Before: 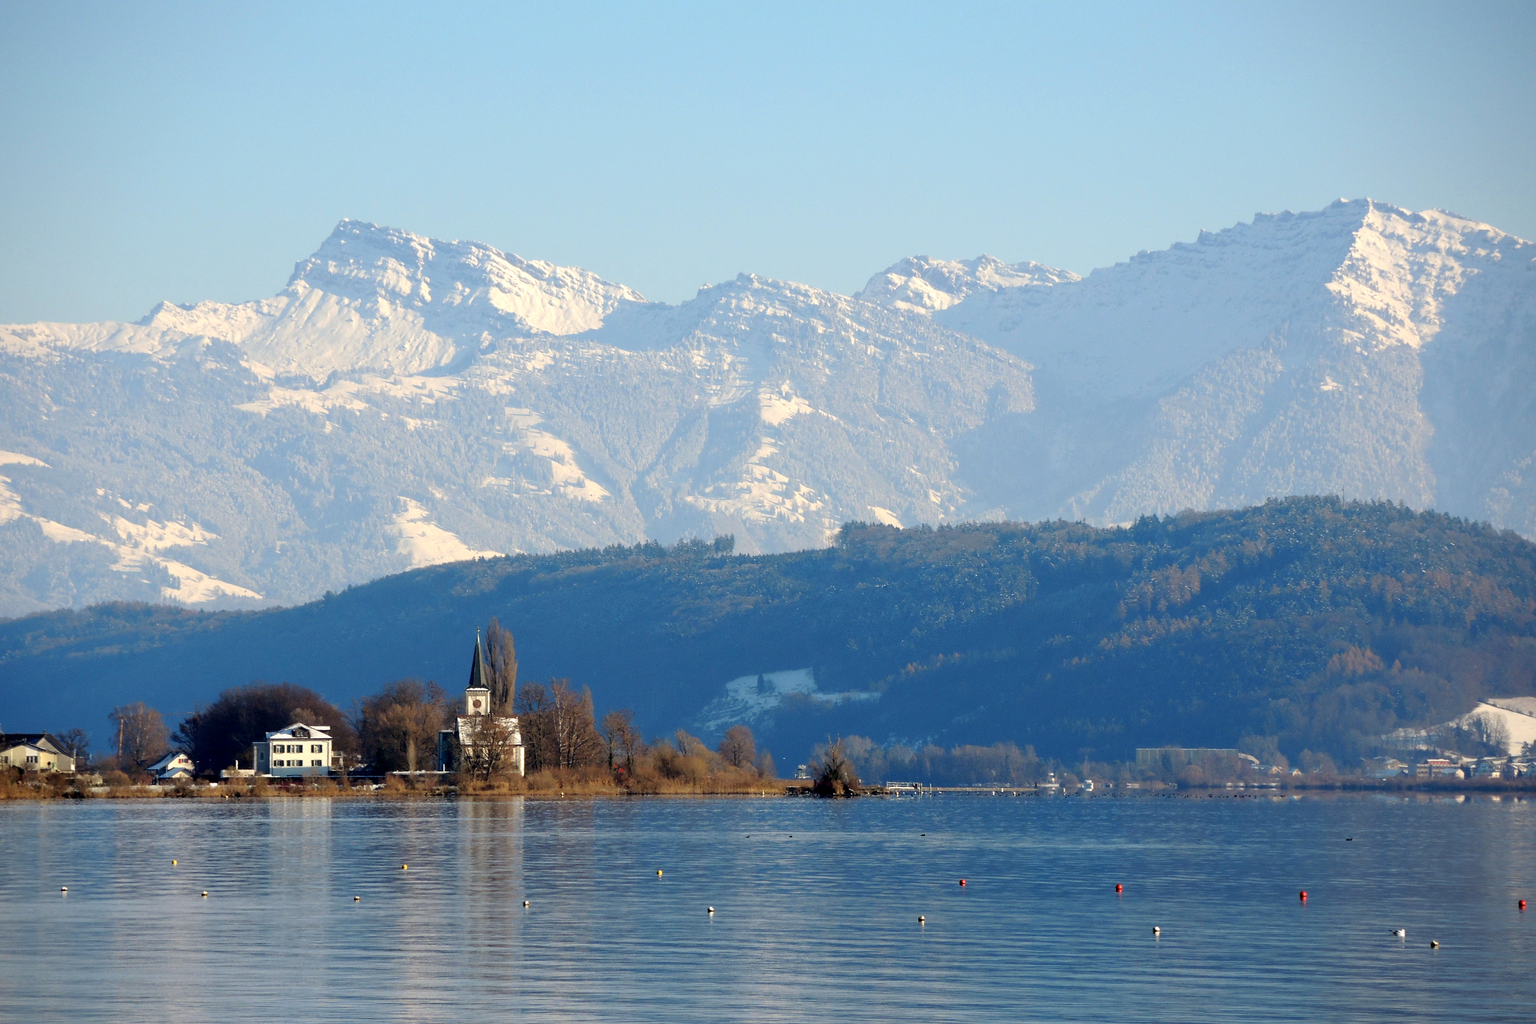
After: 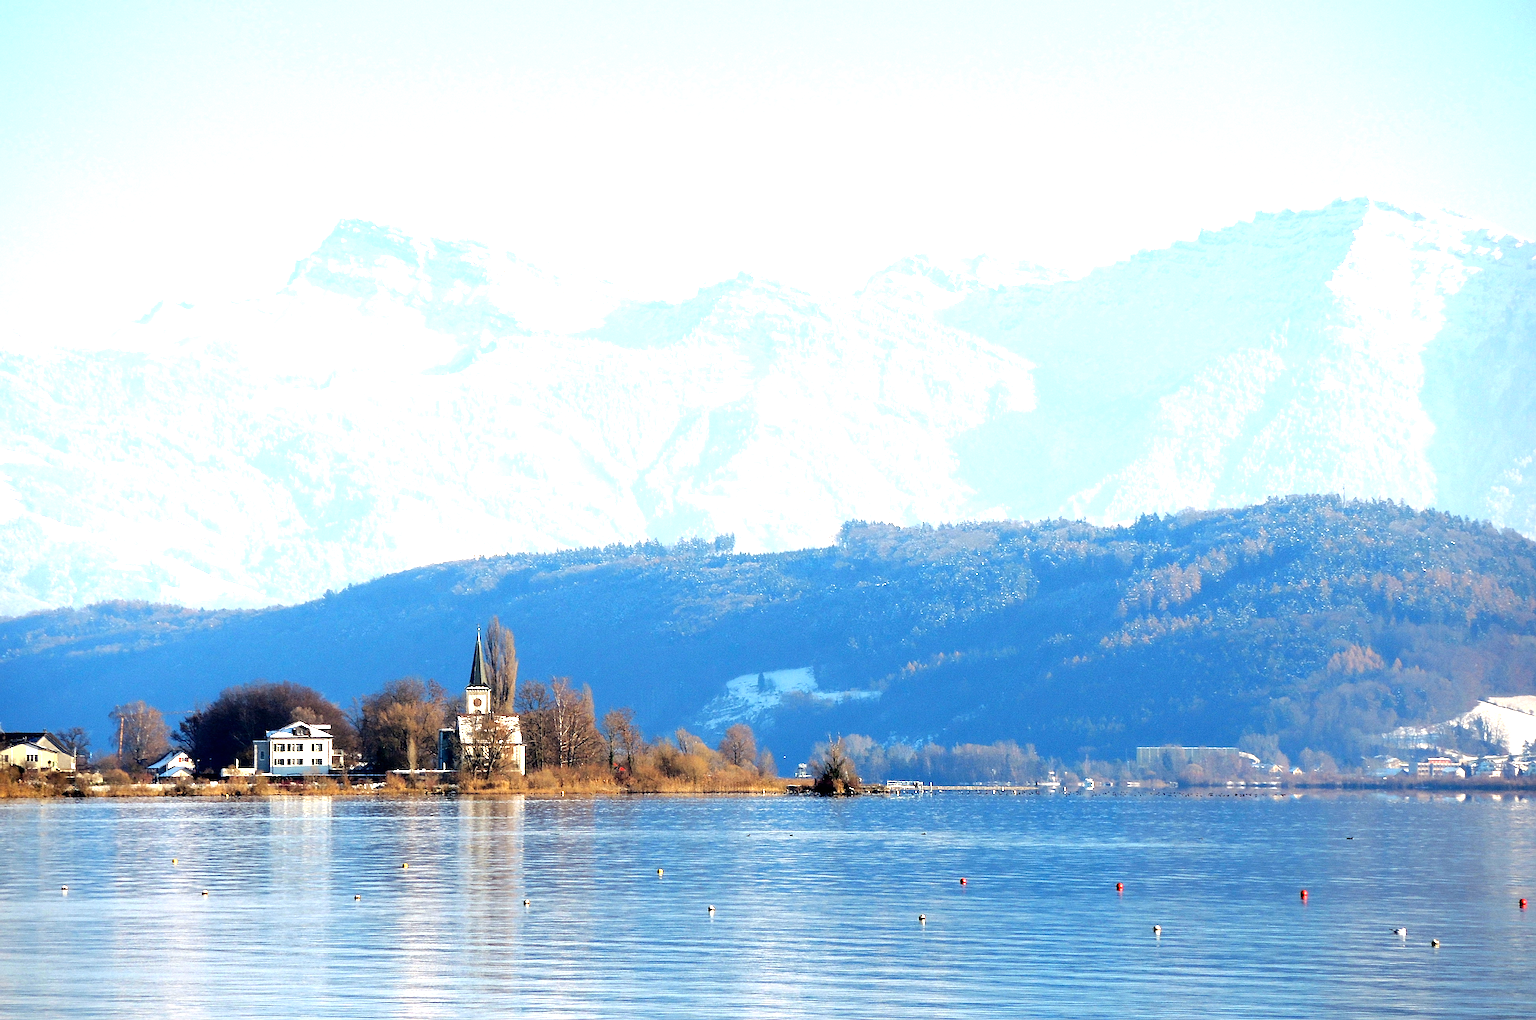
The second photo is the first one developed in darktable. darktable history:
crop: top 0.214%, bottom 0.179%
color balance rgb: perceptual saturation grading › global saturation 0.24%, perceptual brilliance grading › global brilliance 2.462%, perceptual brilliance grading › highlights -3.906%, global vibrance 20%
sharpen: on, module defaults
exposure: black level correction 0, exposure 0.704 EV, compensate highlight preservation false
tone equalizer: -8 EV -0.761 EV, -7 EV -0.714 EV, -6 EV -0.635 EV, -5 EV -0.409 EV, -3 EV 0.404 EV, -2 EV 0.6 EV, -1 EV 0.698 EV, +0 EV 0.762 EV
